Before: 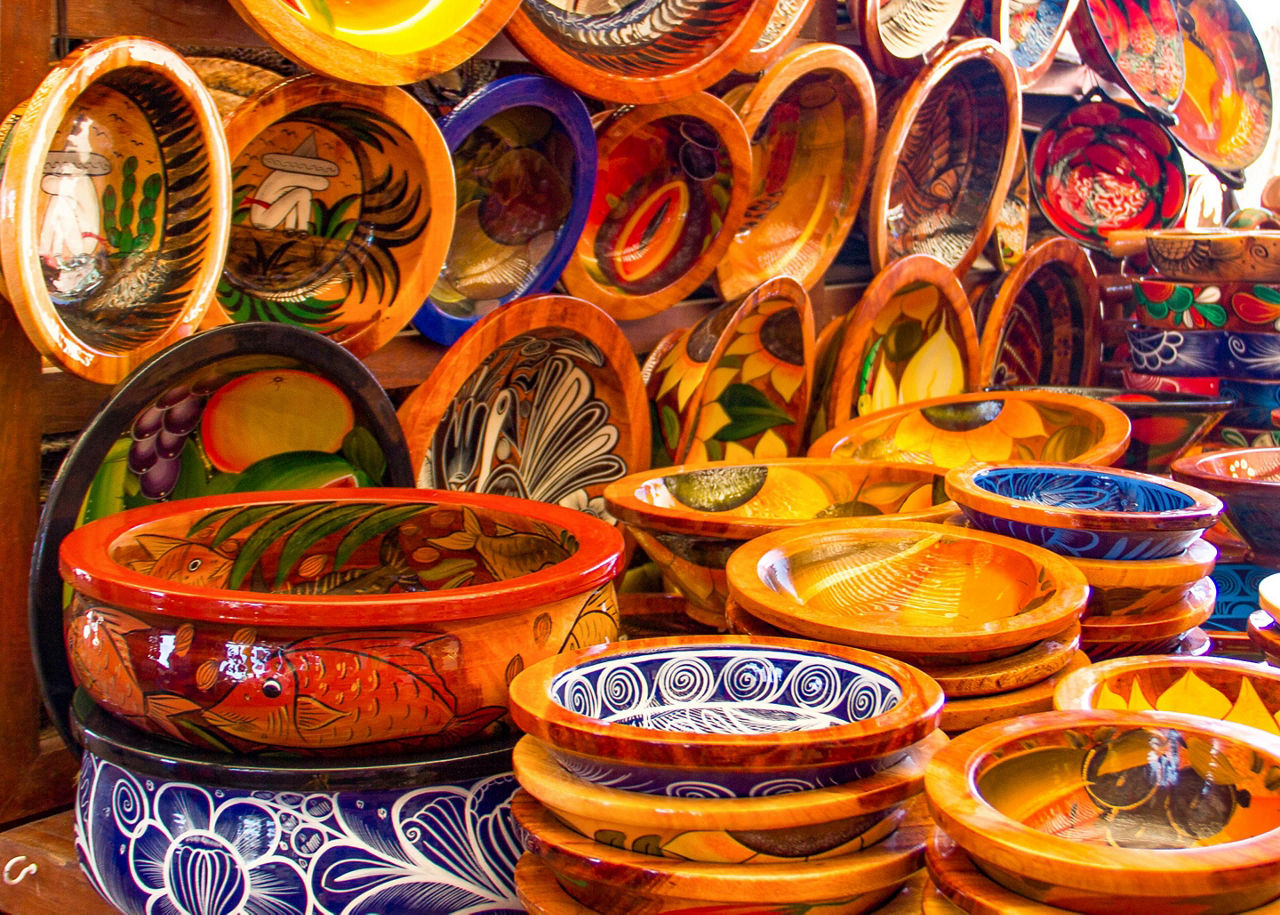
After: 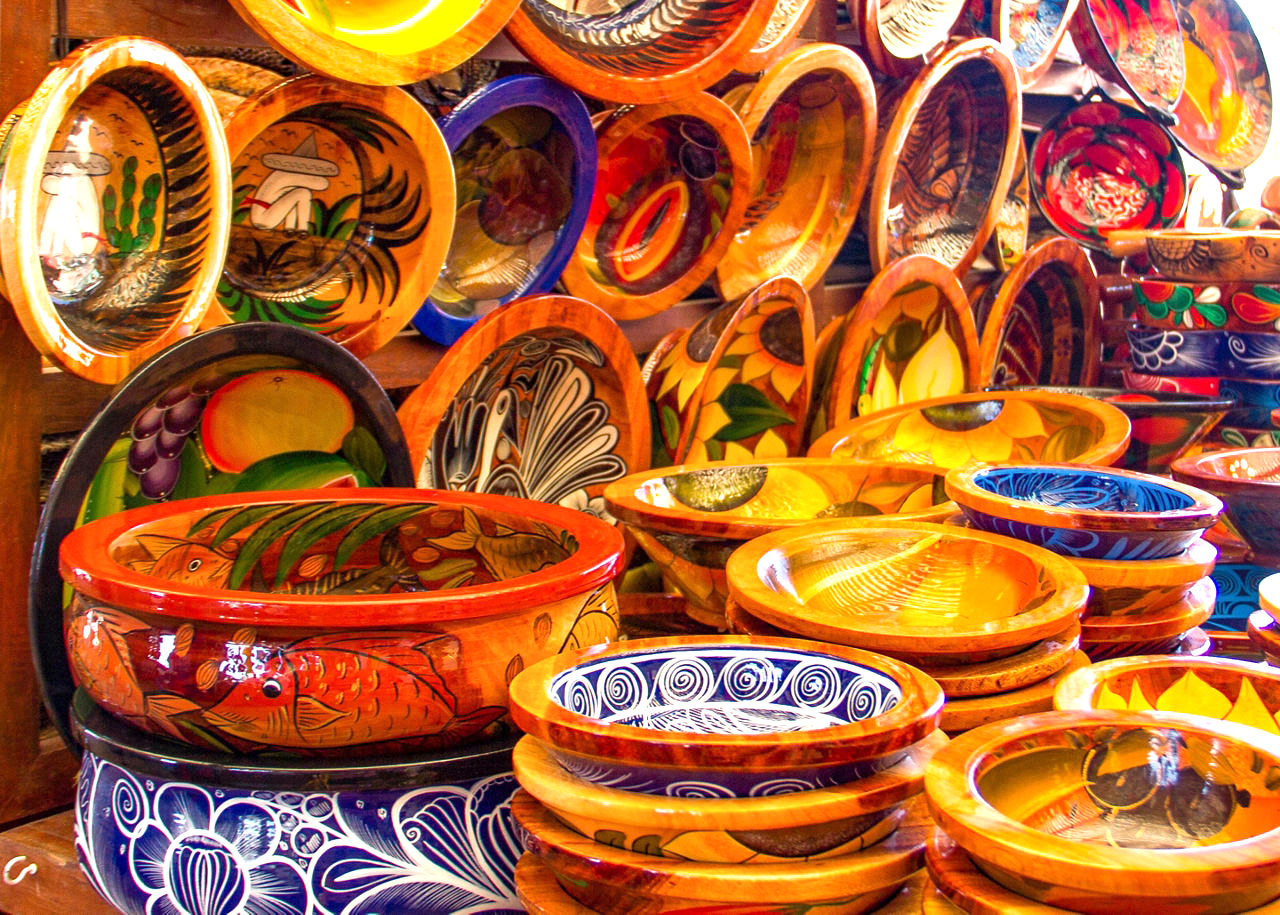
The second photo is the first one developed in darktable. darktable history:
exposure: exposure 0.465 EV, compensate exposure bias true, compensate highlight preservation false
